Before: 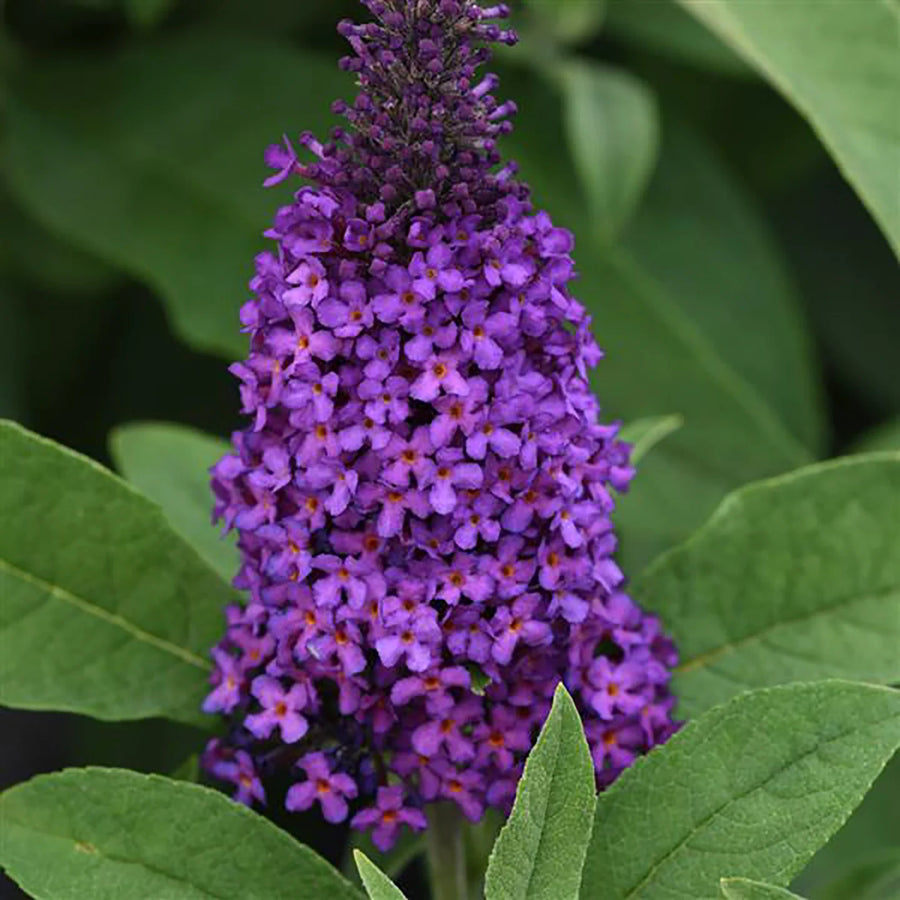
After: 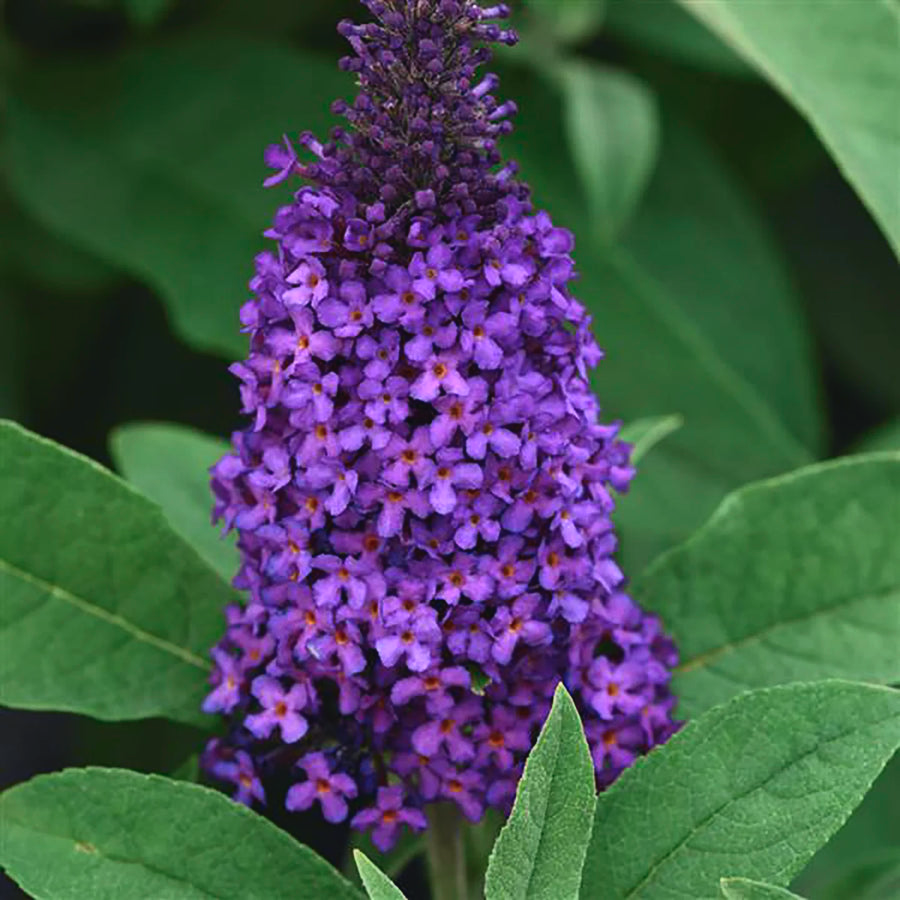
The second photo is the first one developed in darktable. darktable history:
levels: levels [0.016, 0.5, 0.996]
tone curve: curves: ch0 [(0, 0.045) (0.155, 0.169) (0.46, 0.466) (0.751, 0.788) (1, 0.961)]; ch1 [(0, 0) (0.43, 0.408) (0.472, 0.469) (0.505, 0.503) (0.553, 0.563) (0.592, 0.581) (0.631, 0.625) (1, 1)]; ch2 [(0, 0) (0.505, 0.495) (0.55, 0.557) (0.583, 0.573) (1, 1)], color space Lab, independent channels, preserve colors none
